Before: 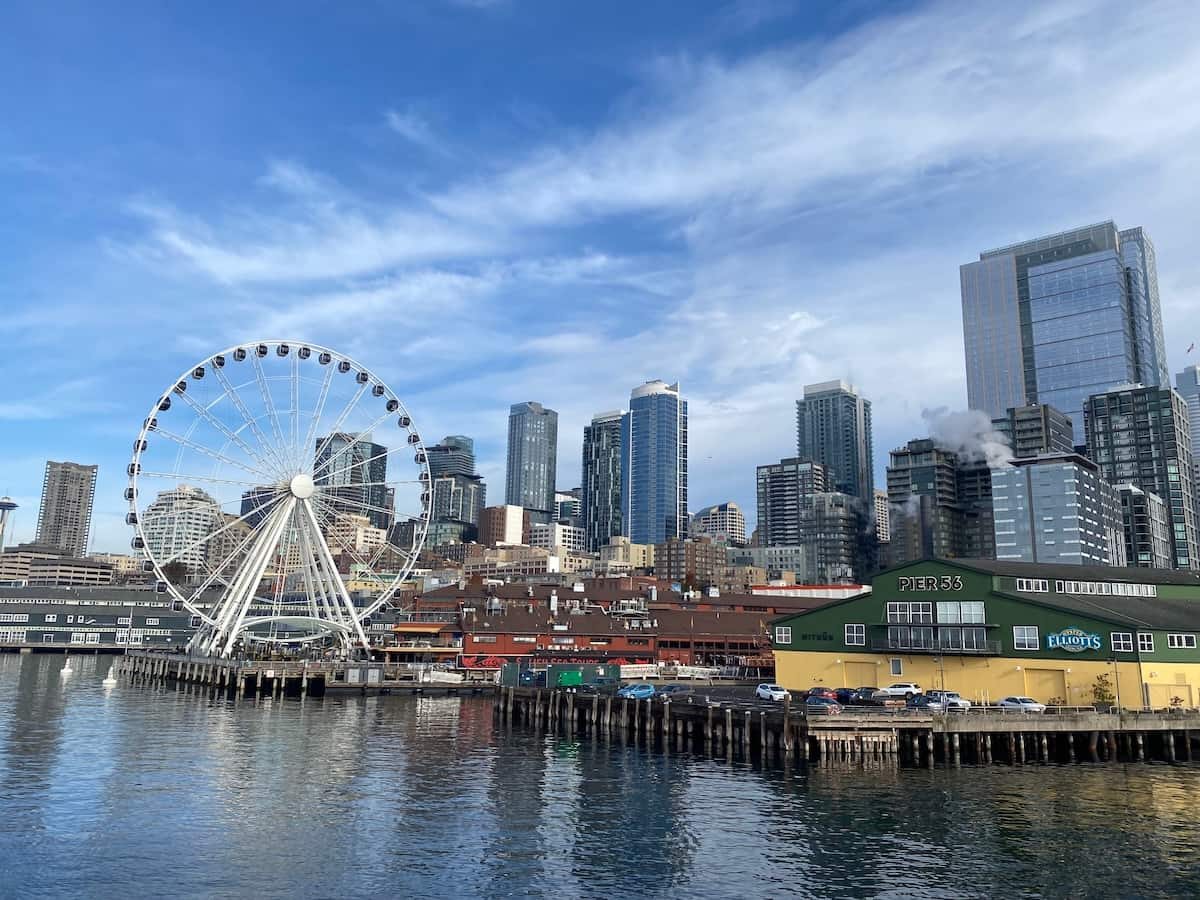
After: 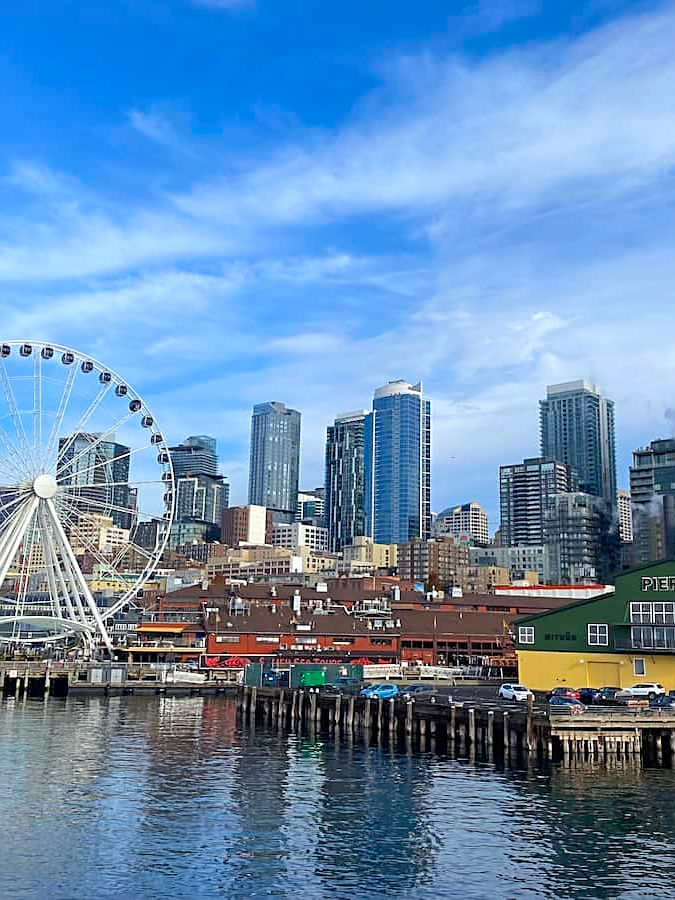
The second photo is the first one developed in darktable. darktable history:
crop: left 21.496%, right 22.254%
sharpen: on, module defaults
white balance: red 0.986, blue 1.01
color balance rgb: perceptual saturation grading › global saturation 25%, perceptual brilliance grading › mid-tones 10%, perceptual brilliance grading › shadows 15%, global vibrance 20%
